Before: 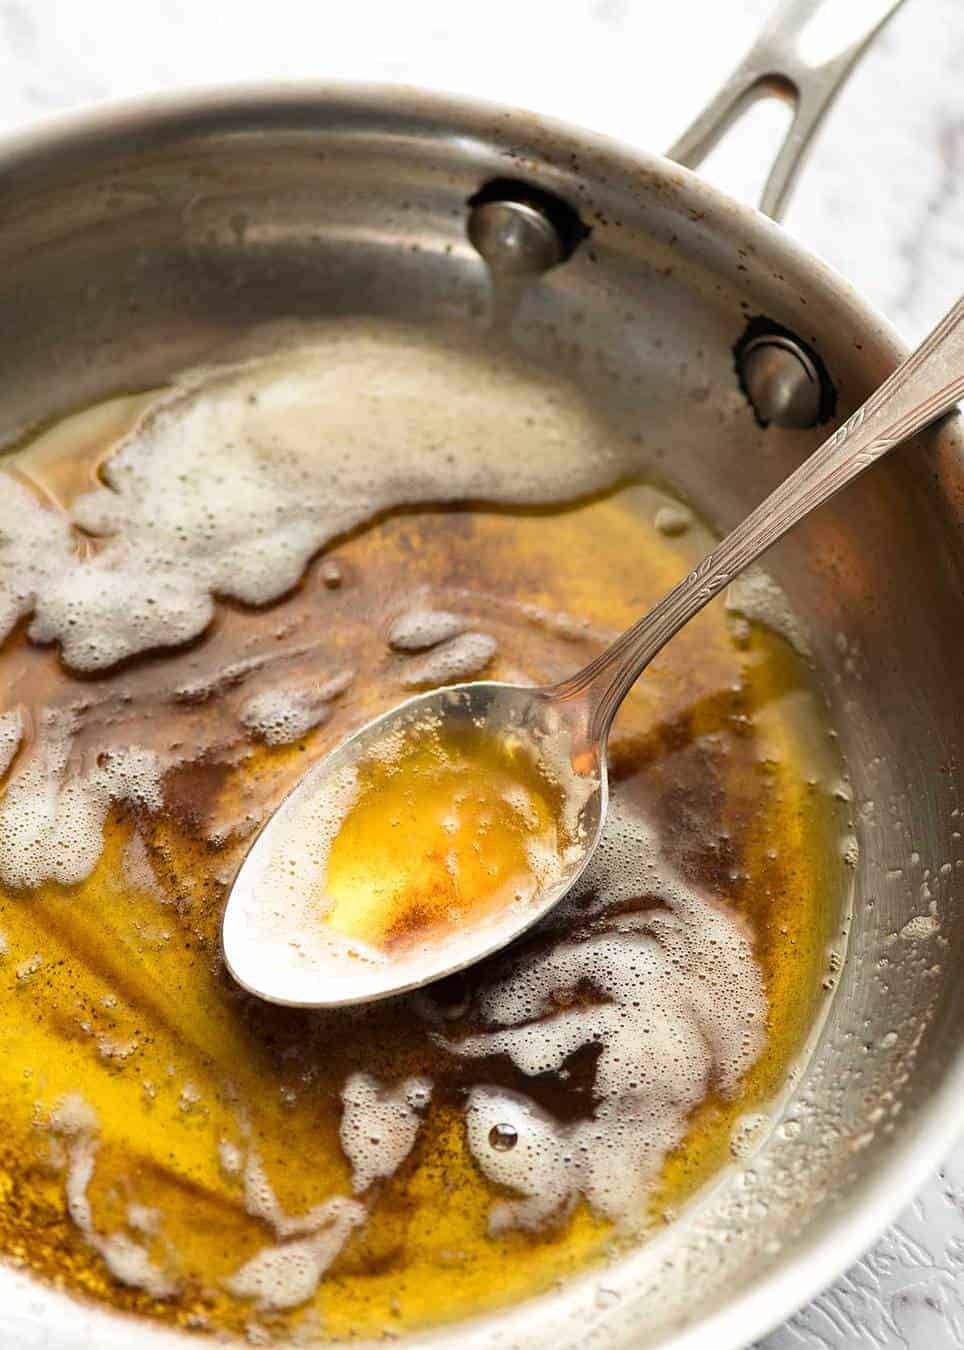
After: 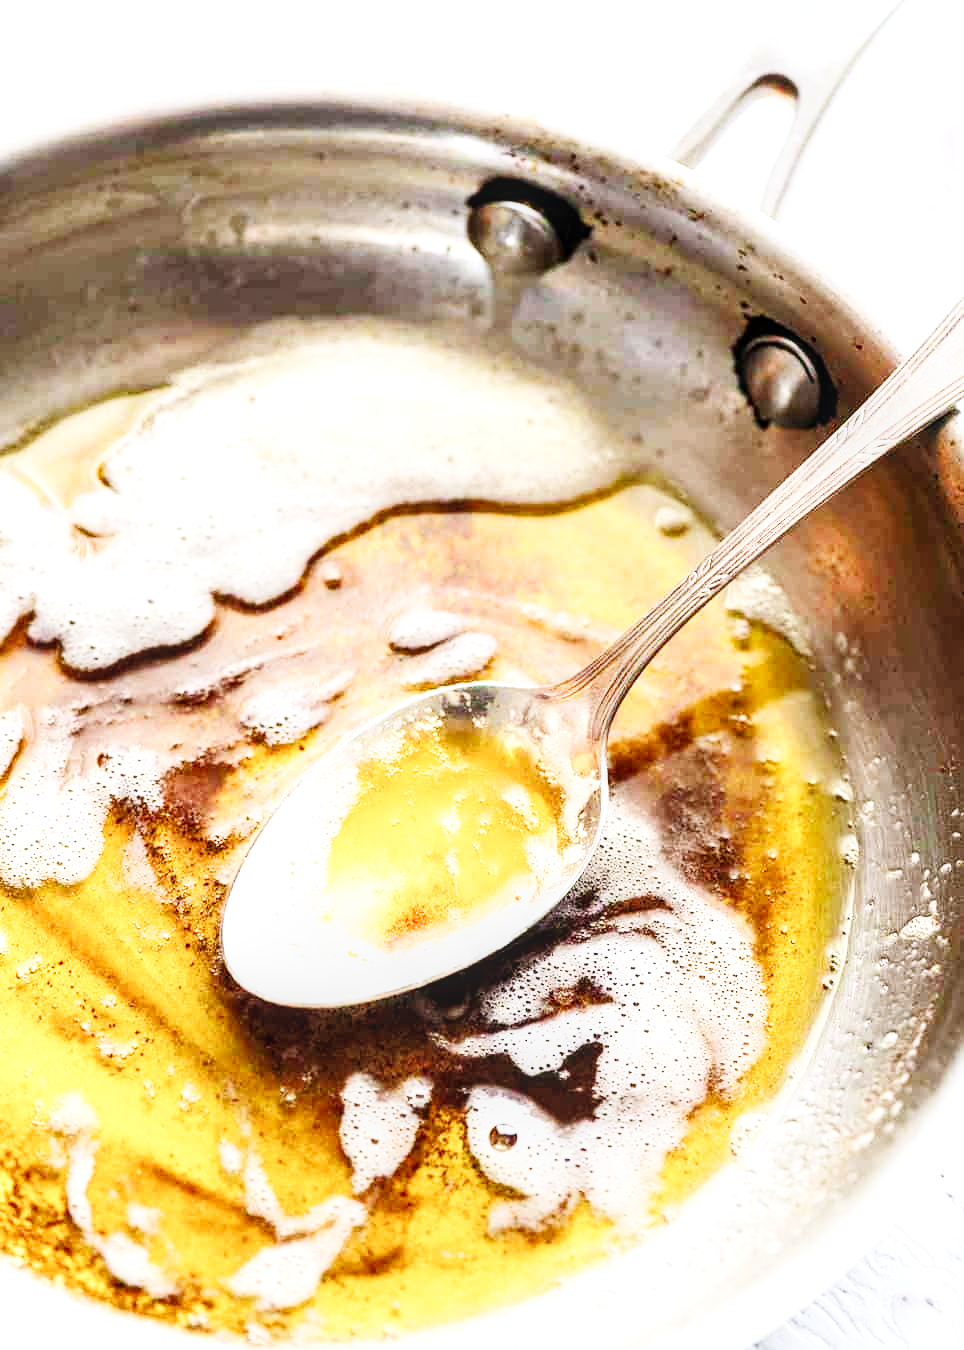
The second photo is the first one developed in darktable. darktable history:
shadows and highlights: shadows 0, highlights 40
base curve: curves: ch0 [(0, 0.003) (0.001, 0.002) (0.006, 0.004) (0.02, 0.022) (0.048, 0.086) (0.094, 0.234) (0.162, 0.431) (0.258, 0.629) (0.385, 0.8) (0.548, 0.918) (0.751, 0.988) (1, 1)], preserve colors none
local contrast: on, module defaults
contrast brightness saturation: saturation -0.05
exposure: exposure 0.2 EV, compensate highlight preservation false
color calibration: illuminant as shot in camera, x 0.358, y 0.373, temperature 4628.91 K
